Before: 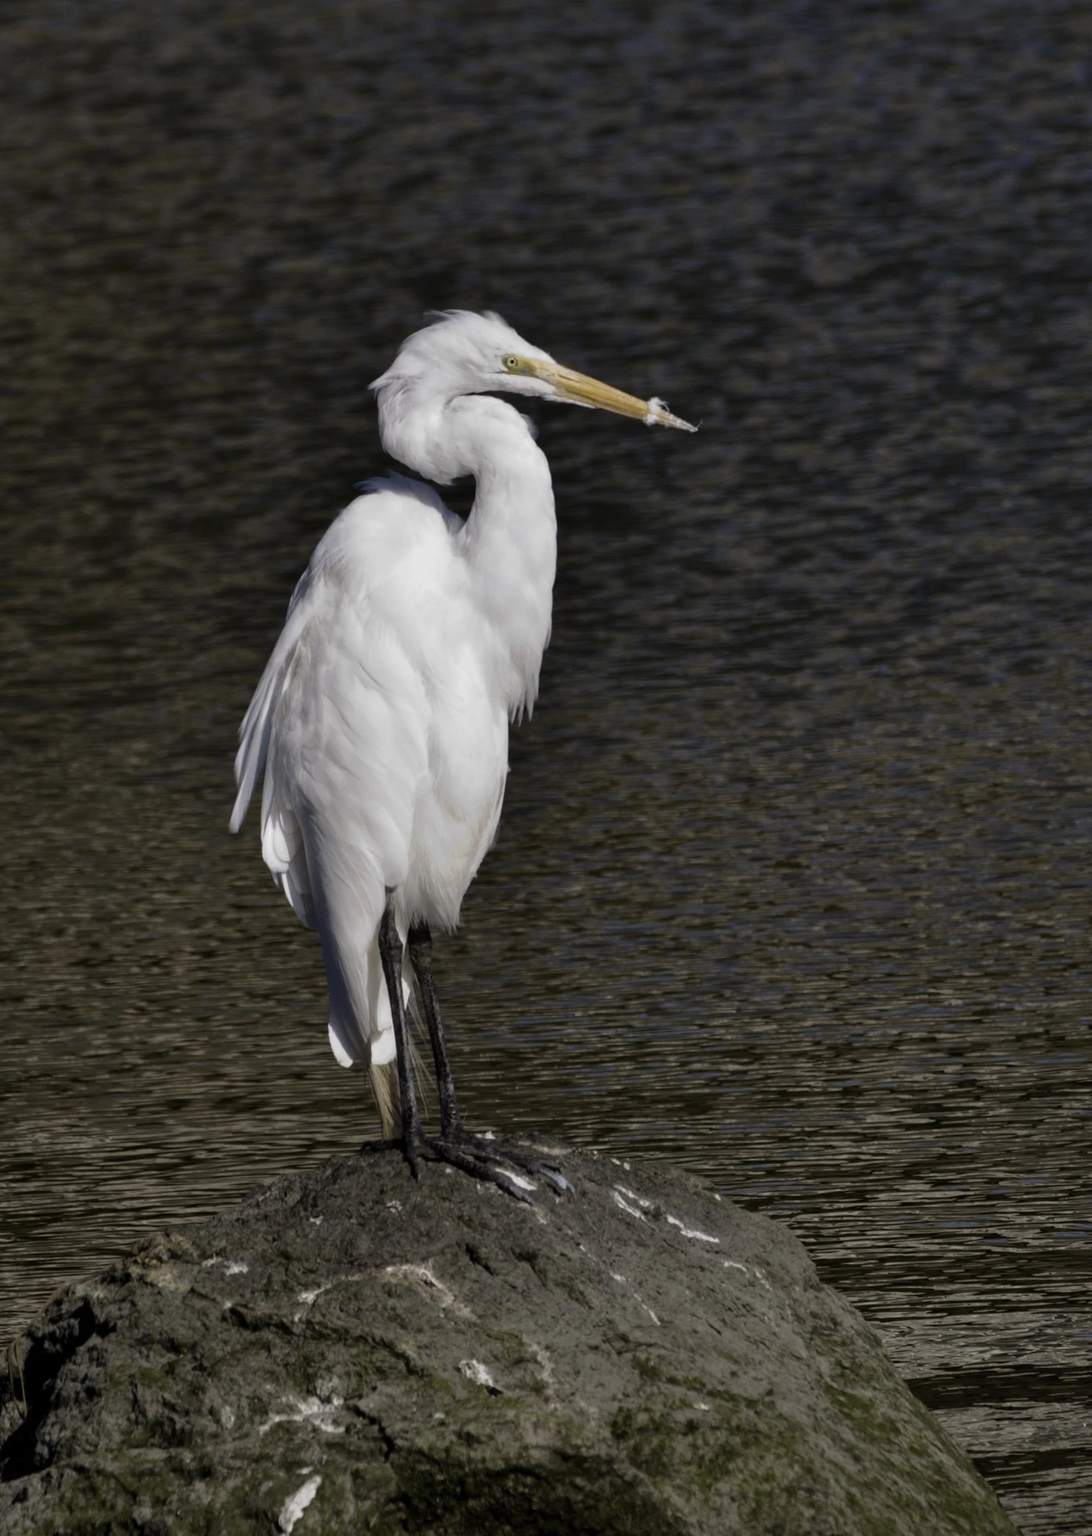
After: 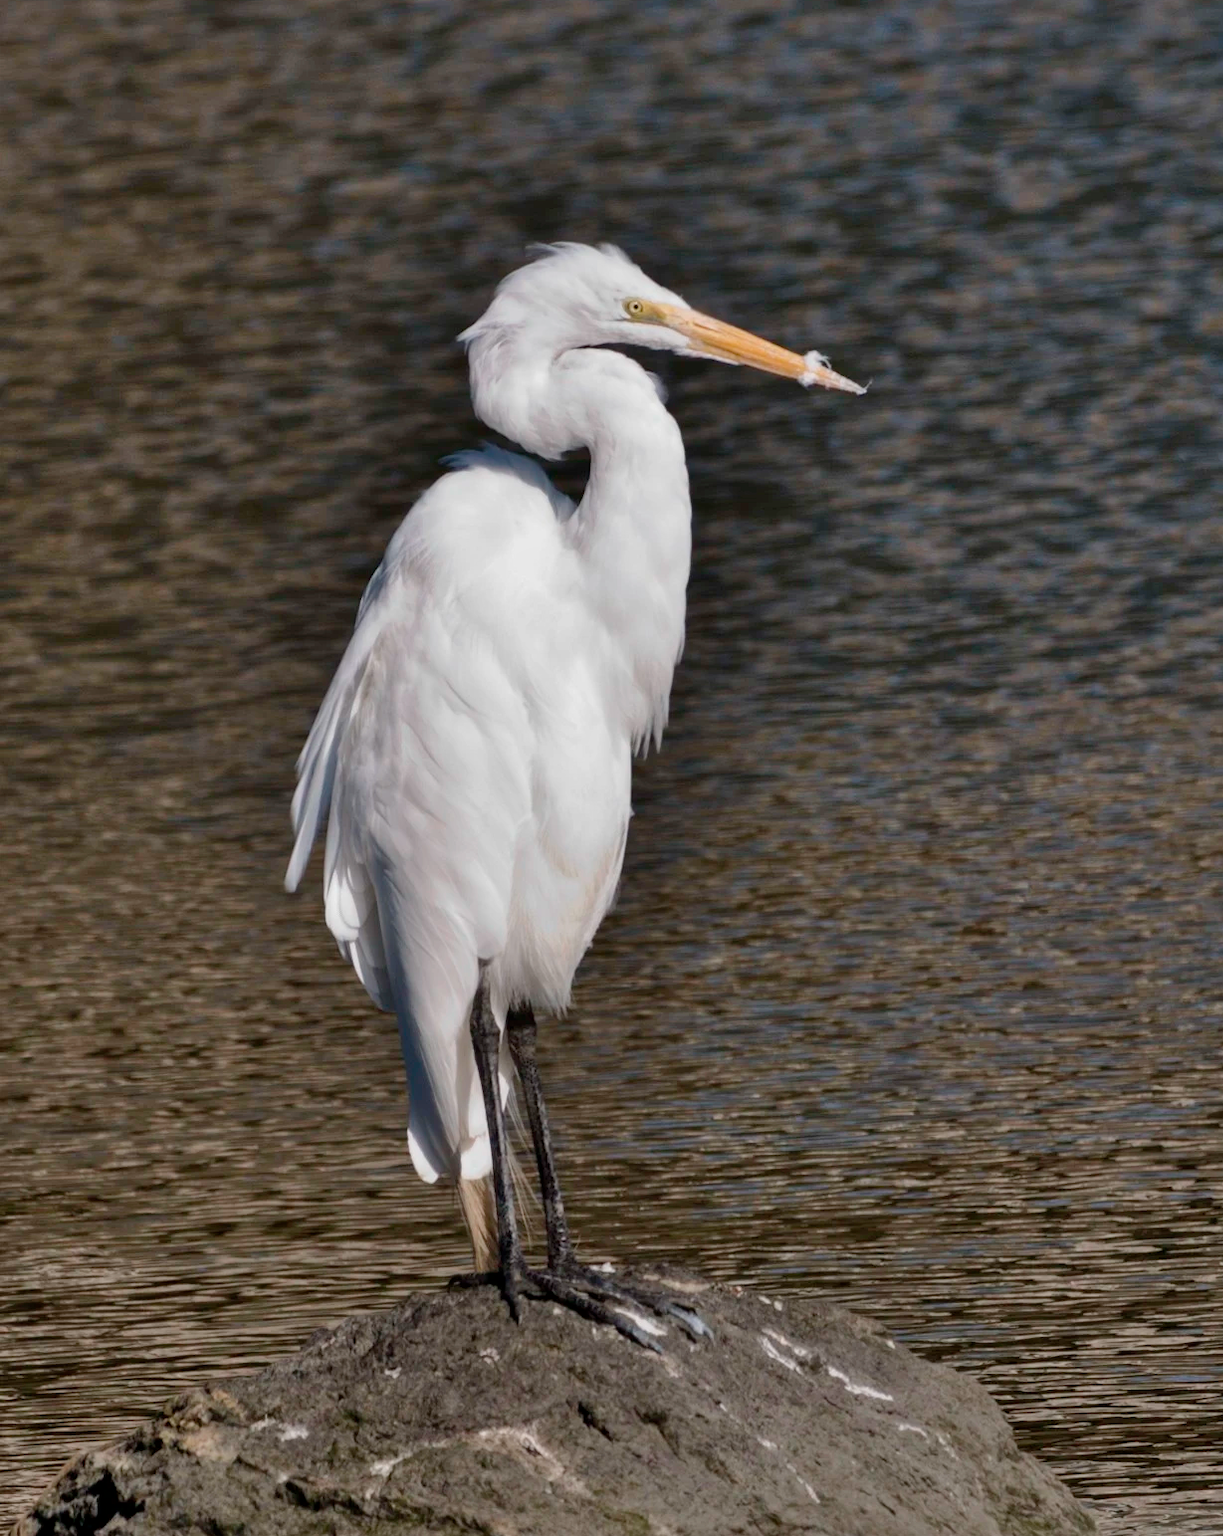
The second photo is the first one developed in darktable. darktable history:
shadows and highlights: soften with gaussian
crop: top 7.49%, right 9.717%, bottom 11.943%
